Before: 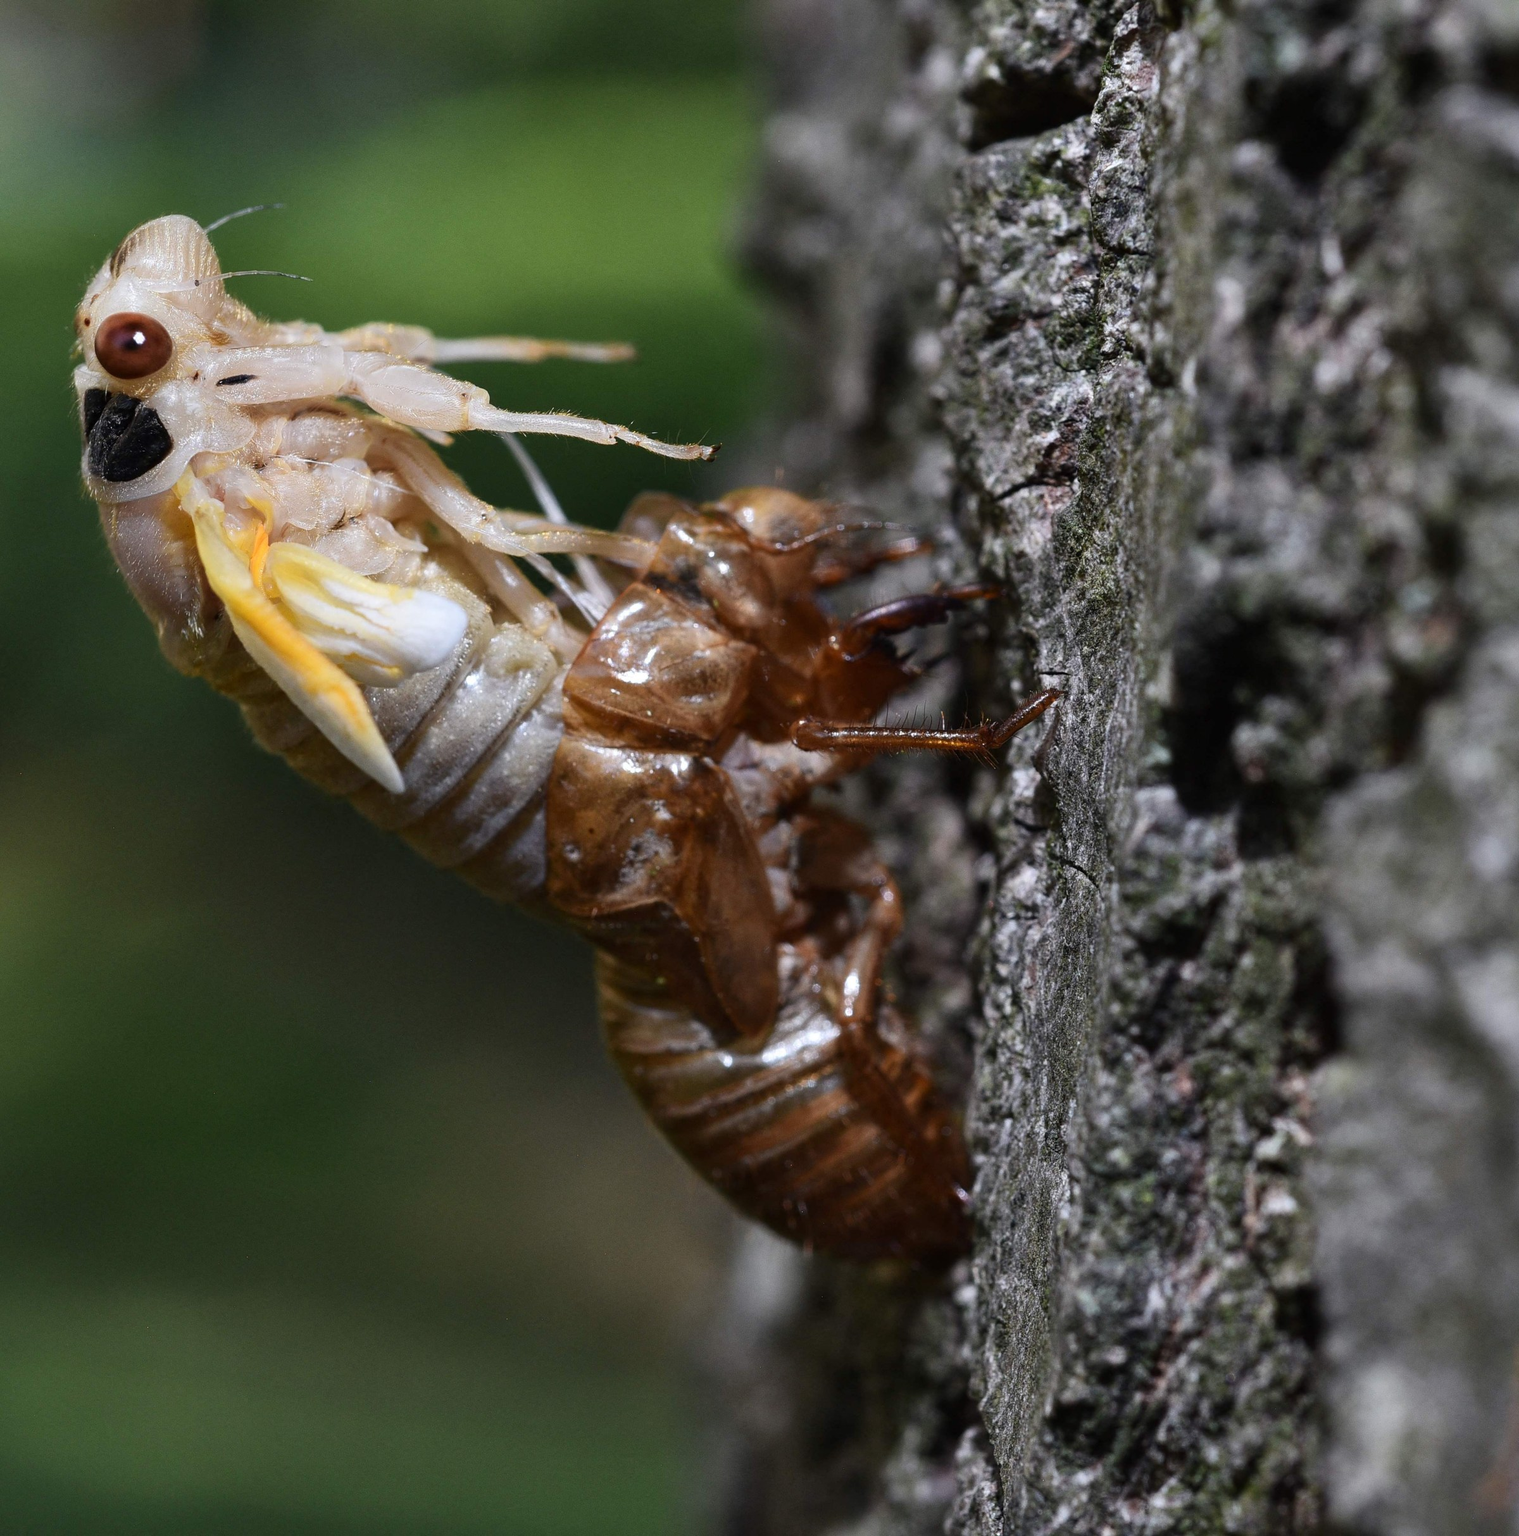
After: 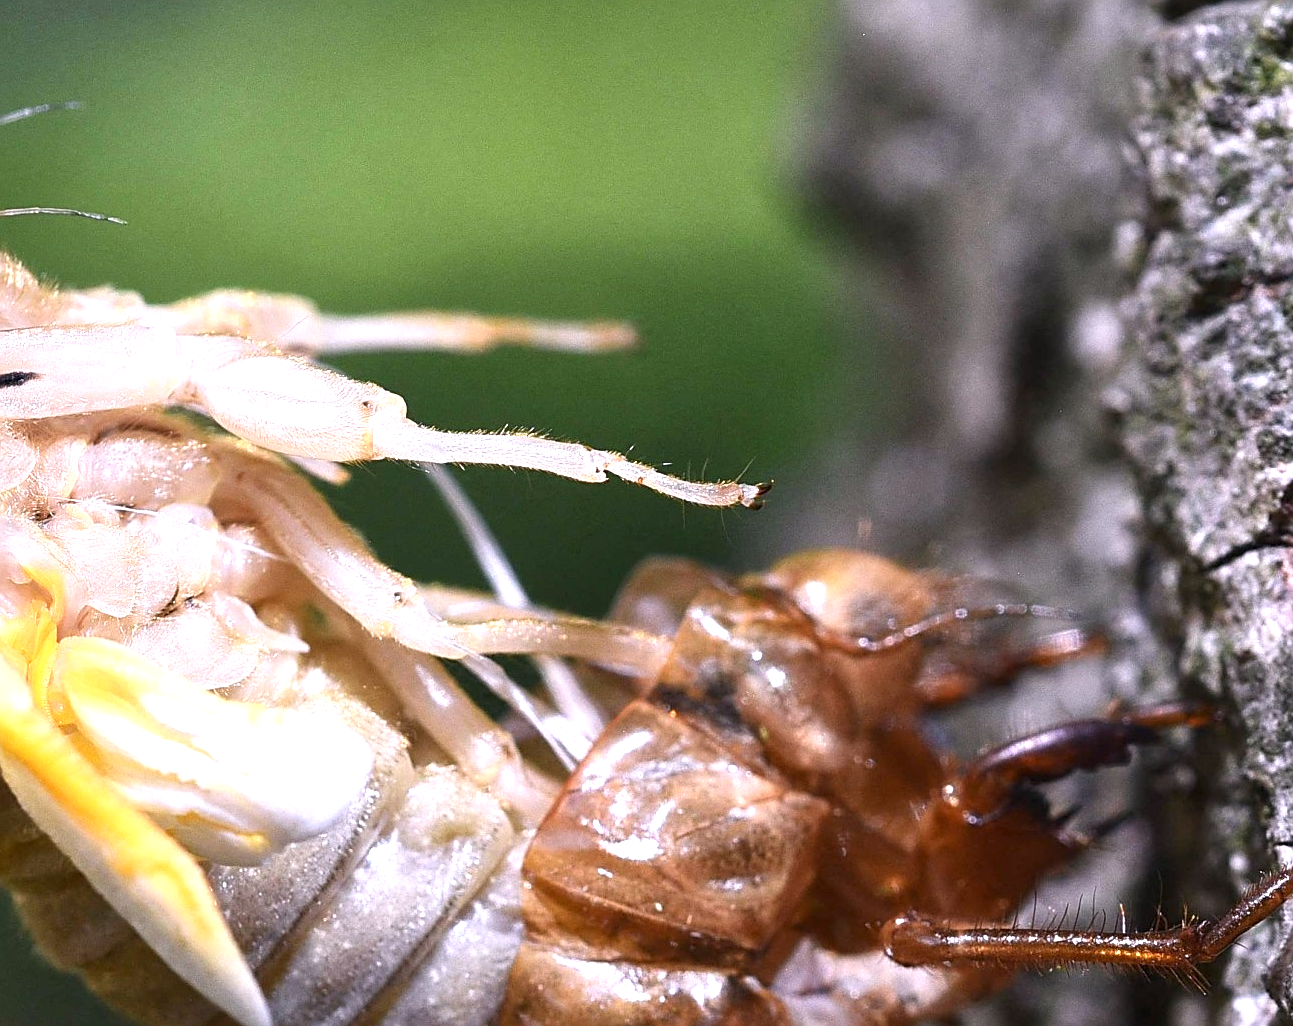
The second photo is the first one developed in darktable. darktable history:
crop: left 15.306%, top 9.065%, right 30.789%, bottom 48.638%
sharpen: on, module defaults
exposure: black level correction 0, exposure 0.9 EV, compensate highlight preservation false
white balance: red 1.05, blue 1.072
